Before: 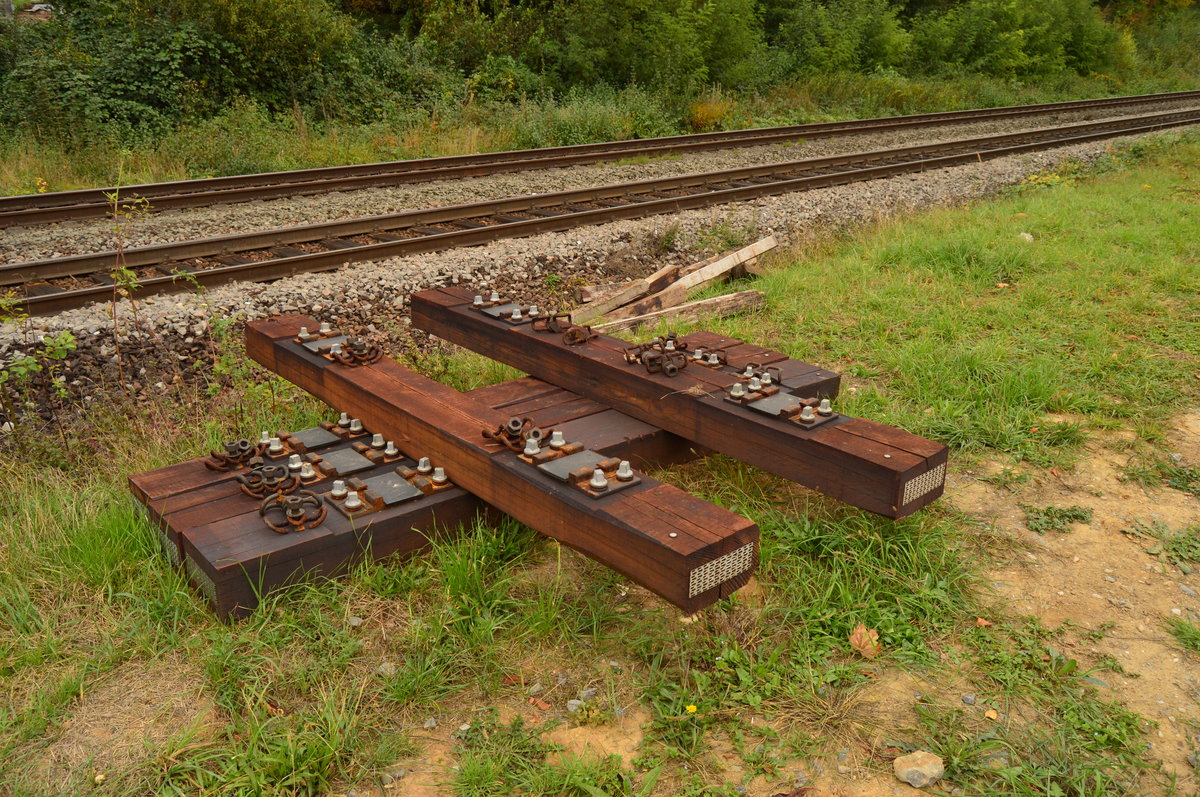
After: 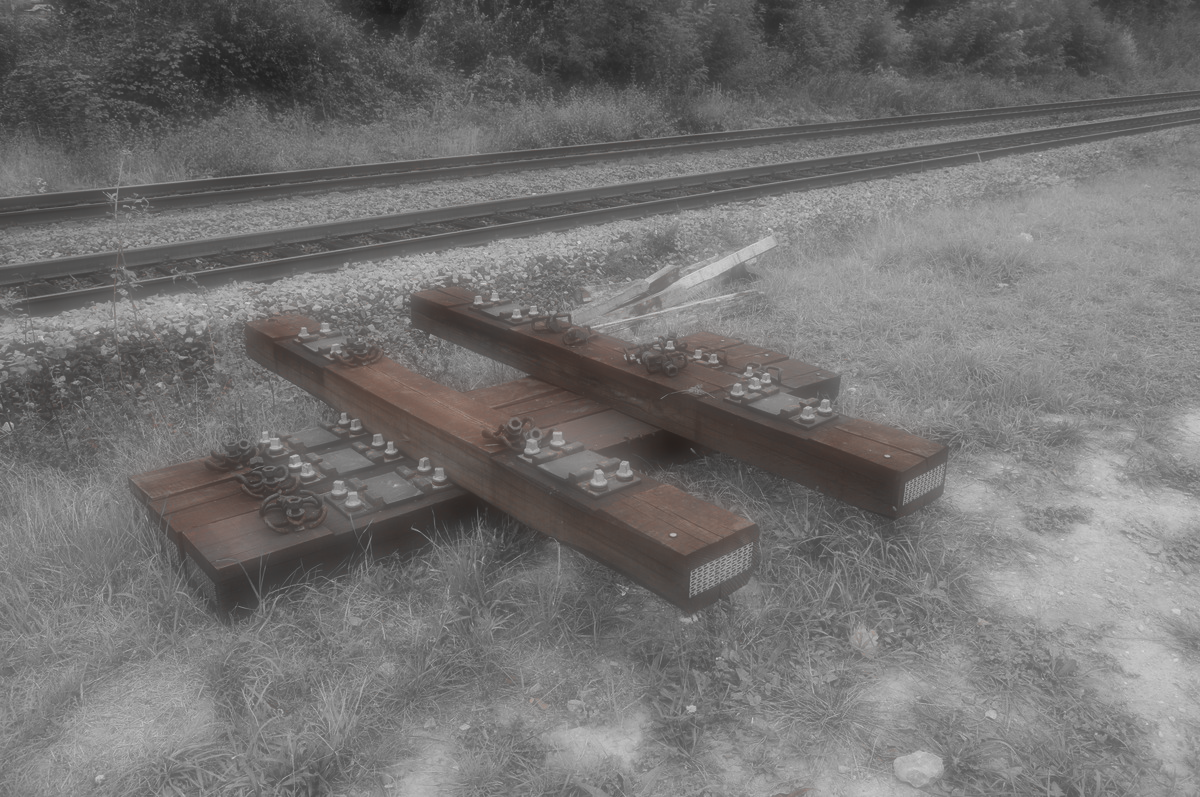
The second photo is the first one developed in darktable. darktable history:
soften: on, module defaults
color zones: curves: ch1 [(0, 0.006) (0.094, 0.285) (0.171, 0.001) (0.429, 0.001) (0.571, 0.003) (0.714, 0.004) (0.857, 0.004) (1, 0.006)]
tone equalizer: on, module defaults
